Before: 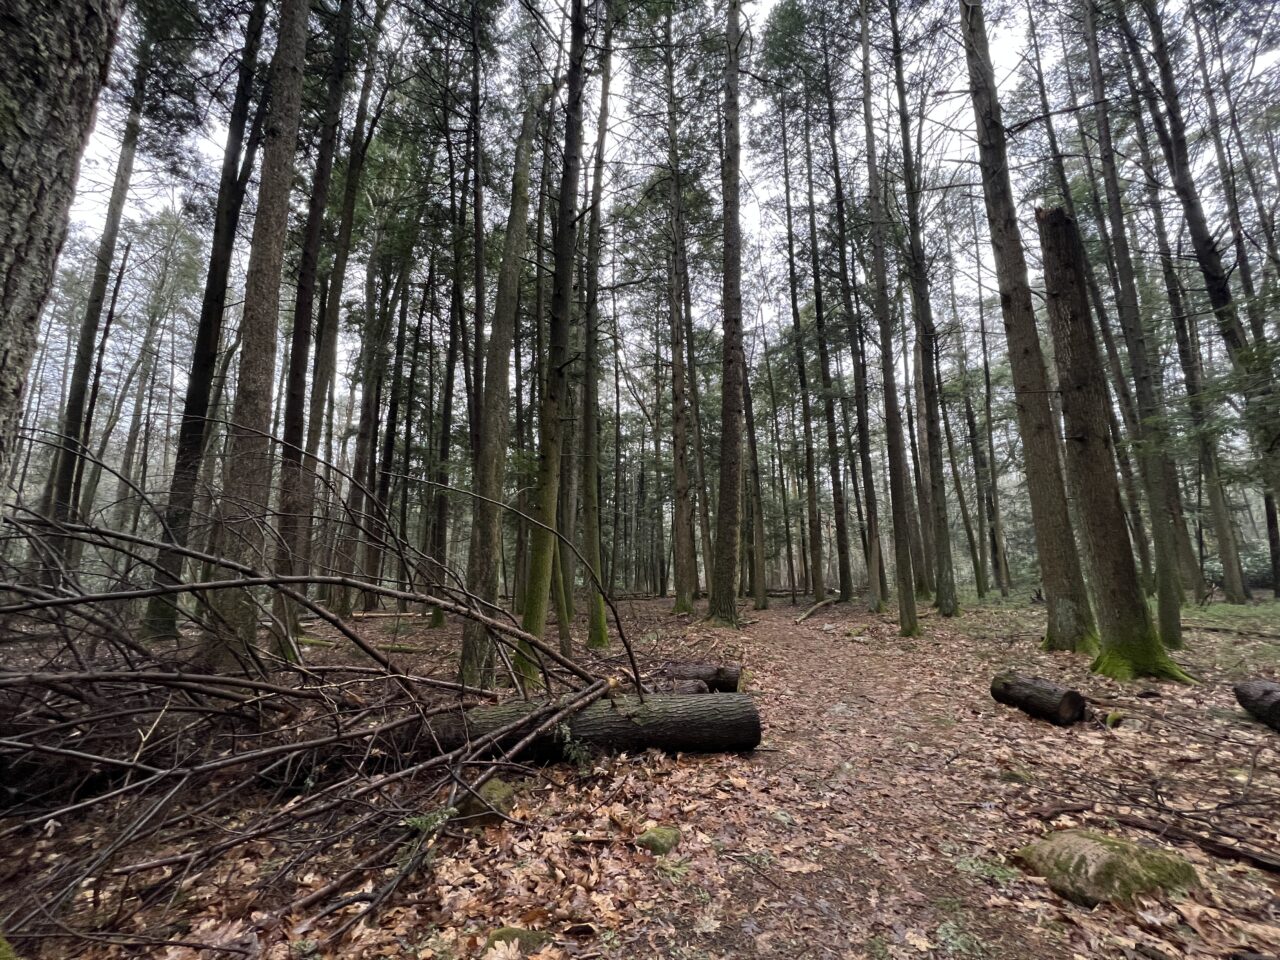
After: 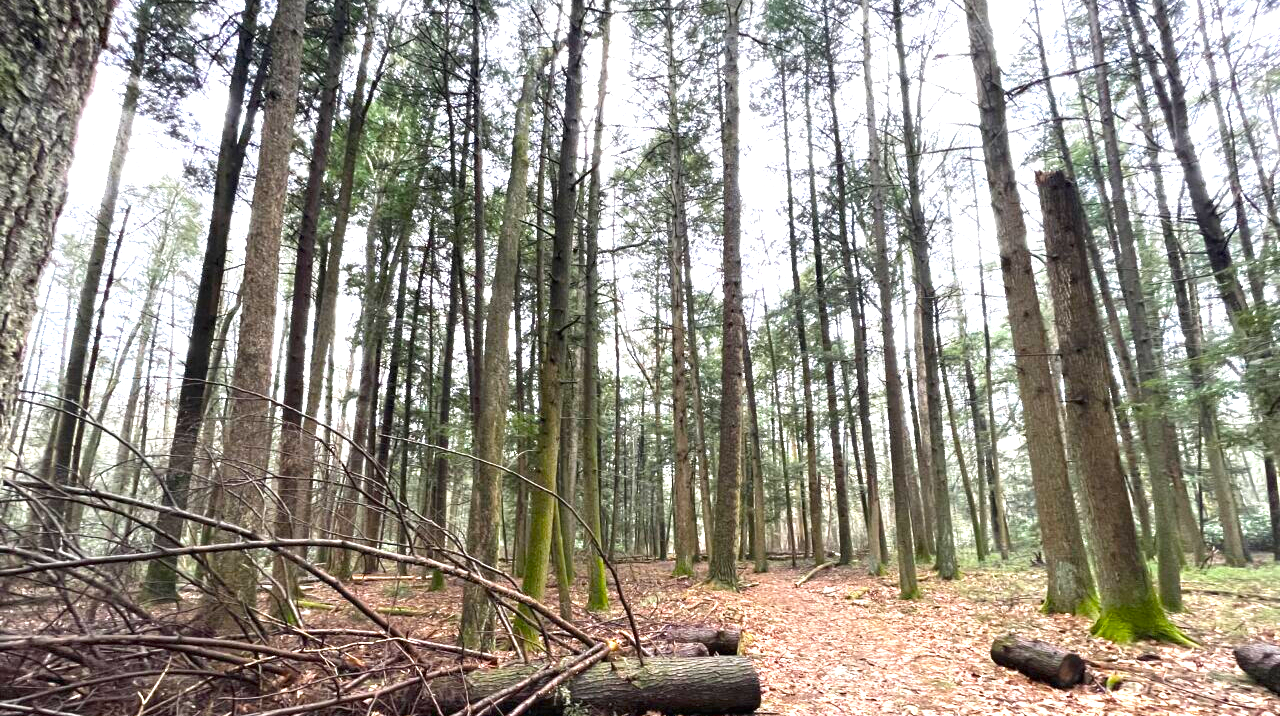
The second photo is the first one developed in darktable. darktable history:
color balance rgb: perceptual saturation grading › global saturation 30.747%, global vibrance -24.348%
crop: top 3.938%, bottom 21.377%
exposure: black level correction 0, exposure 1.756 EV, compensate highlight preservation false
